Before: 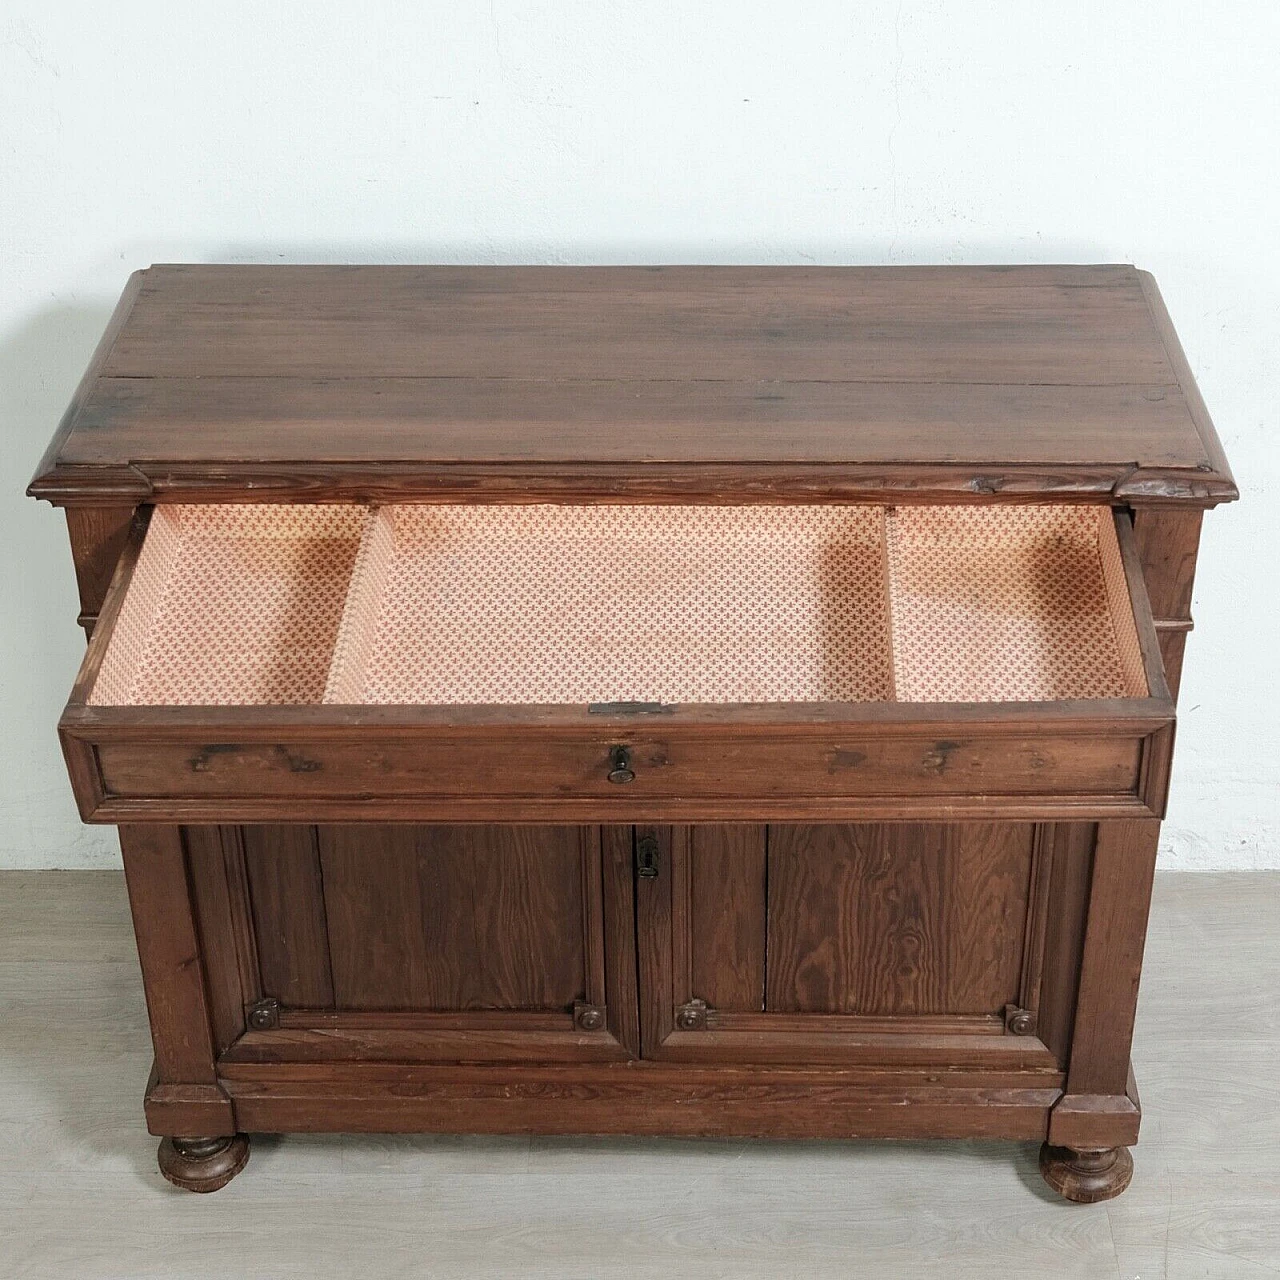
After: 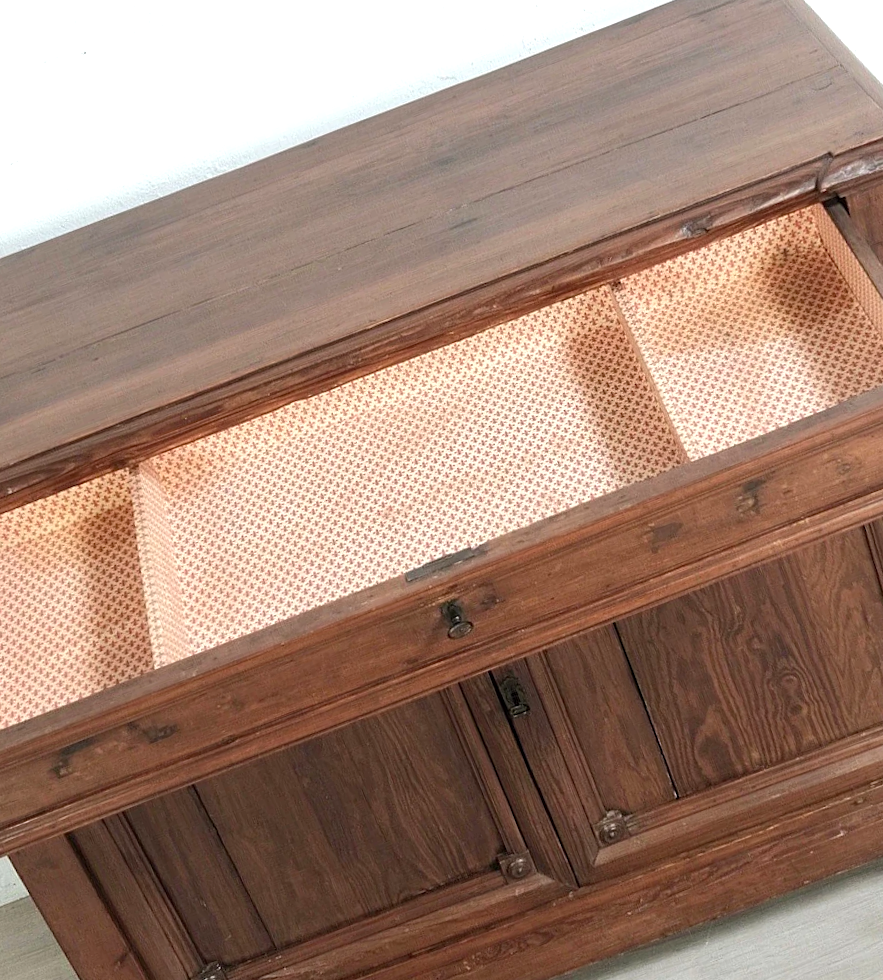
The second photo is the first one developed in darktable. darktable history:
crop and rotate: angle 20.96°, left 6.719%, right 4.103%, bottom 1.076%
exposure: black level correction 0.001, exposure 0.498 EV, compensate highlight preservation false
shadows and highlights: shadows 25.3, highlights -26.45
